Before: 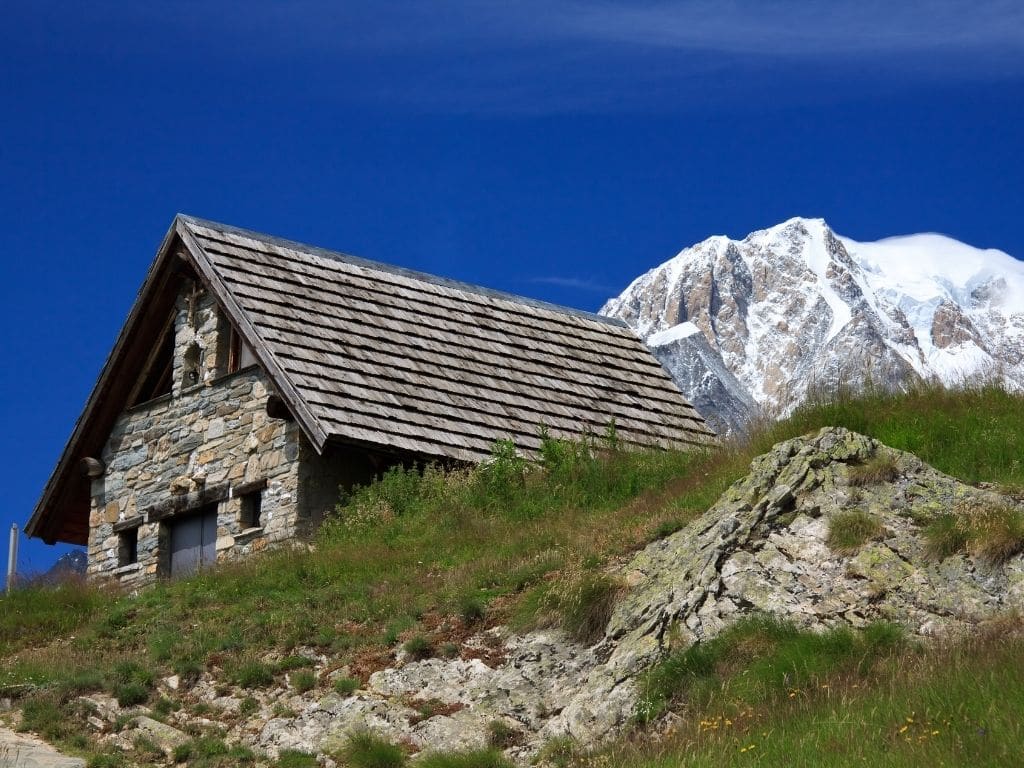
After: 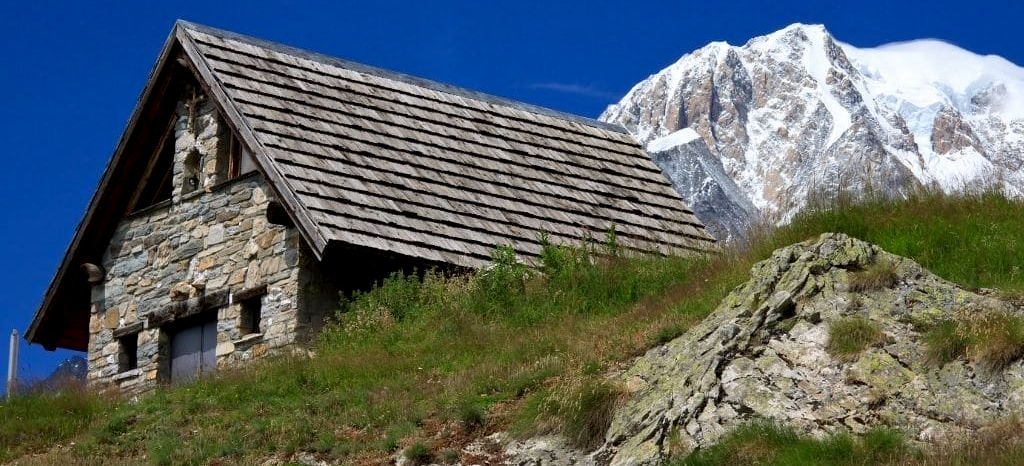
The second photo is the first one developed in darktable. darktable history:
crop and rotate: top 25.357%, bottom 13.942%
exposure: black level correction 0.005, exposure 0.014 EV, compensate highlight preservation false
